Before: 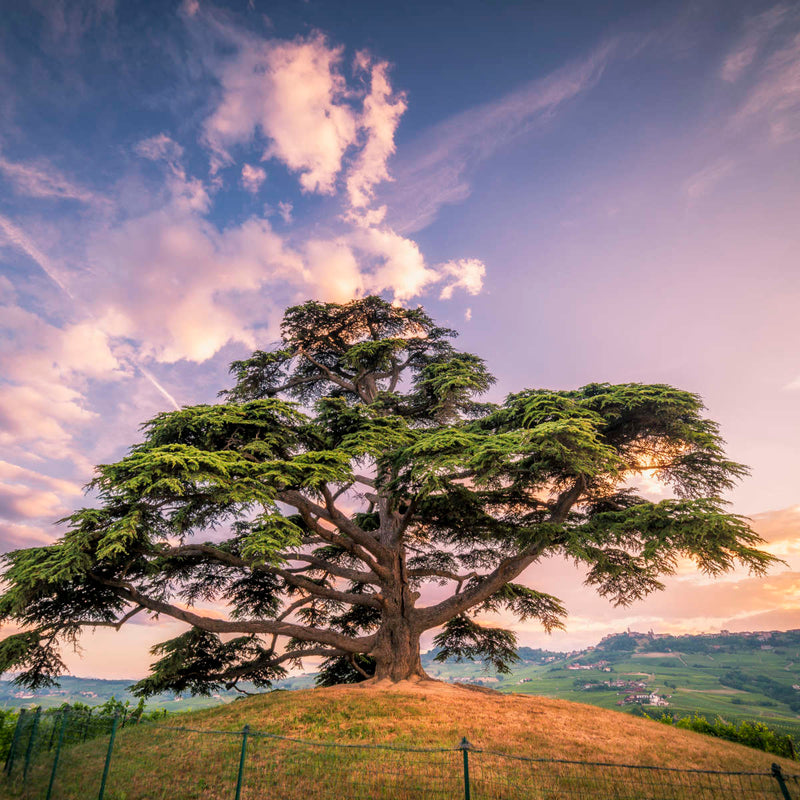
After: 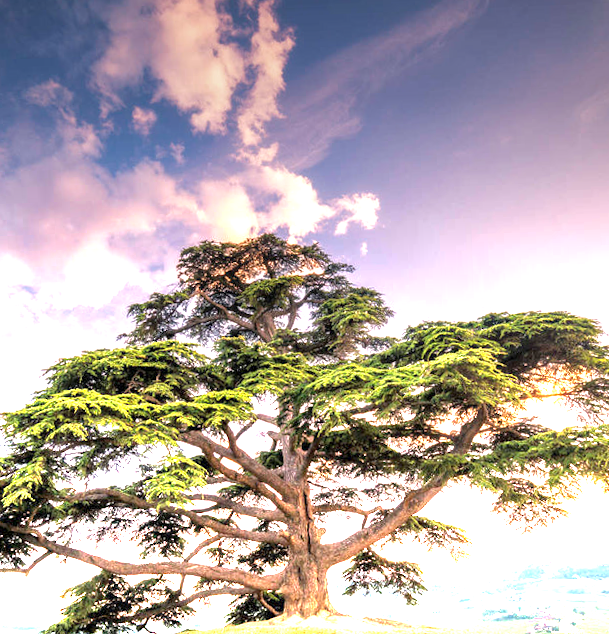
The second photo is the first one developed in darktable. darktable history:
crop: left 11.225%, top 5.381%, right 9.565%, bottom 10.314%
graduated density: density -3.9 EV
base curve: curves: ch0 [(0, 0) (0.74, 0.67) (1, 1)]
rotate and perspective: rotation -2.12°, lens shift (vertical) 0.009, lens shift (horizontal) -0.008, automatic cropping original format, crop left 0.036, crop right 0.964, crop top 0.05, crop bottom 0.959
